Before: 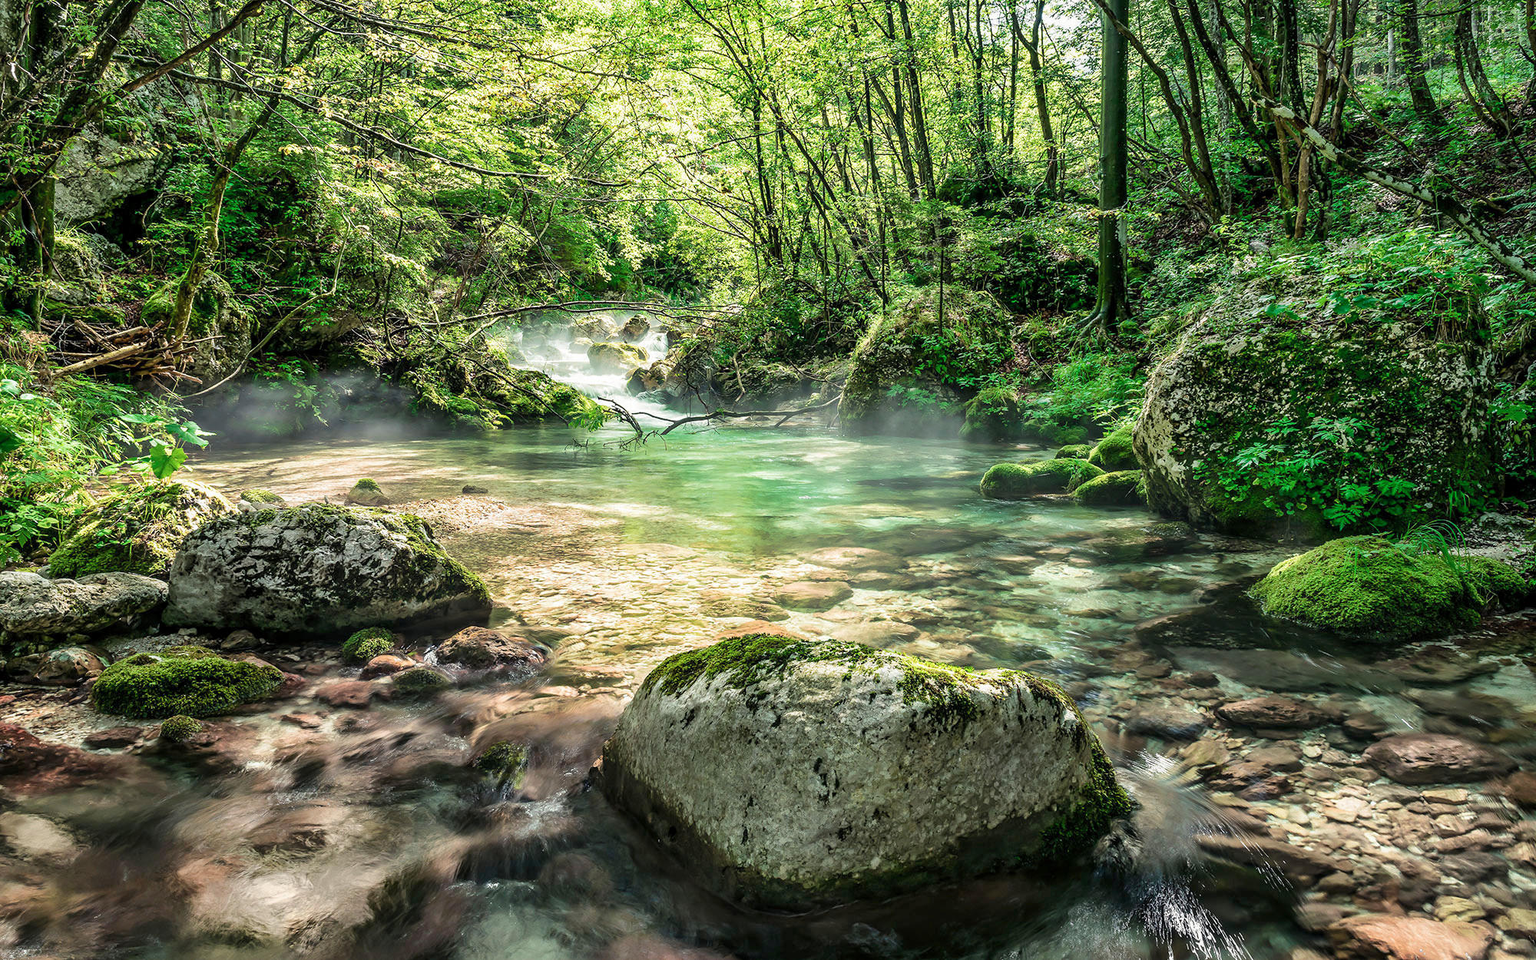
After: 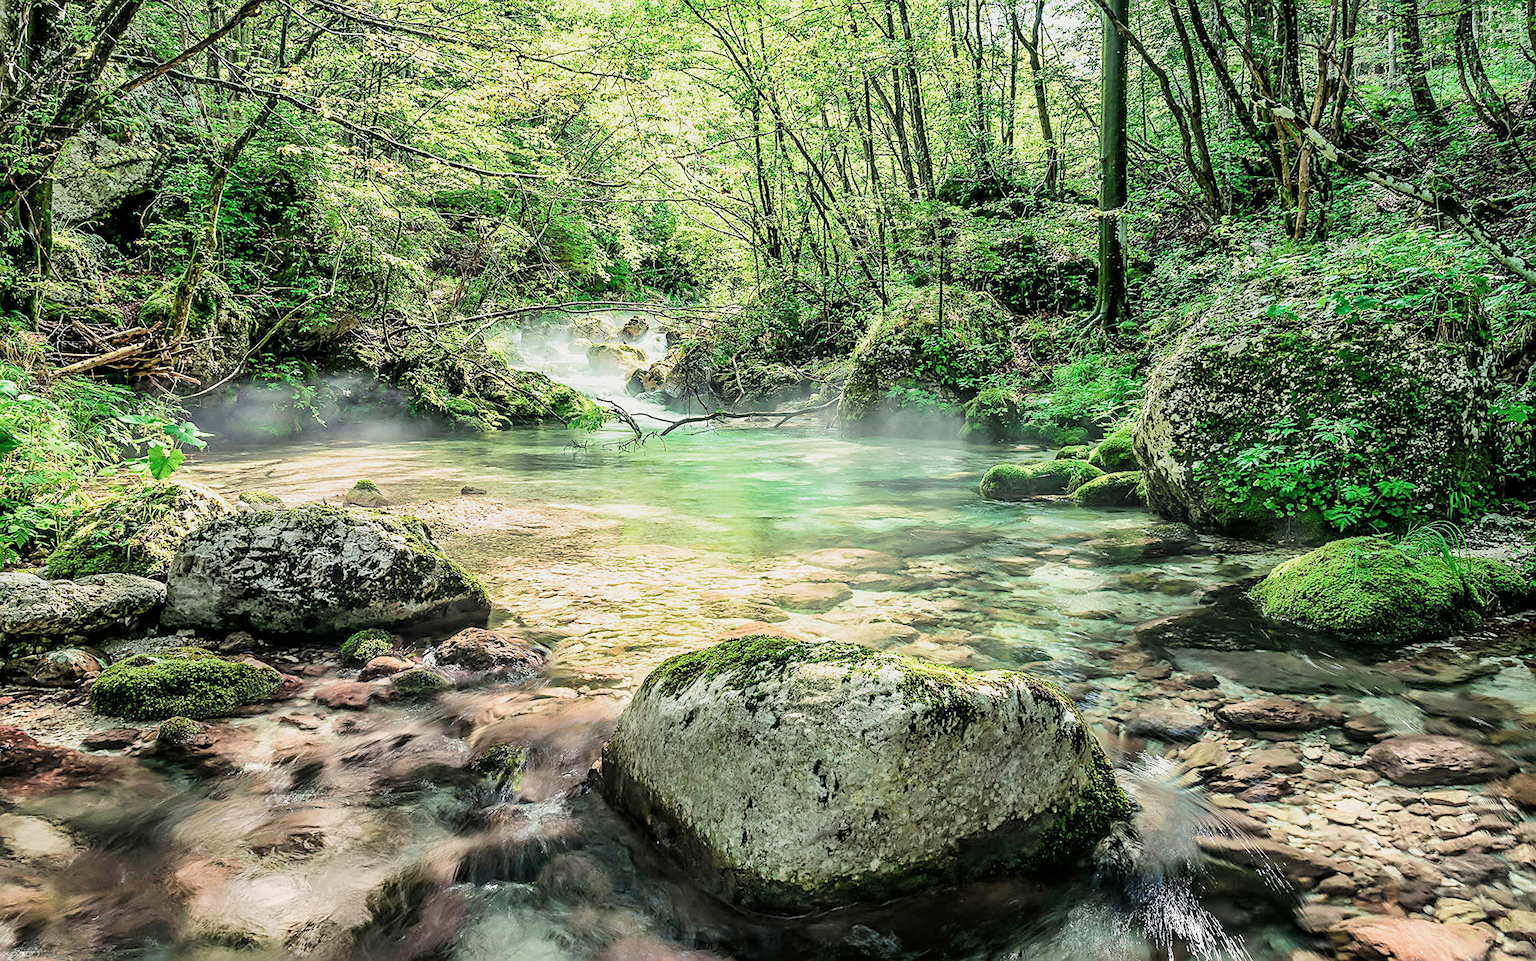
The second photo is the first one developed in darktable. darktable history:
crop: left 0.189%
sharpen: on, module defaults
exposure: black level correction -0.001, exposure 0.908 EV, compensate highlight preservation false
filmic rgb: black relative exposure -7.65 EV, white relative exposure 4.56 EV, hardness 3.61
